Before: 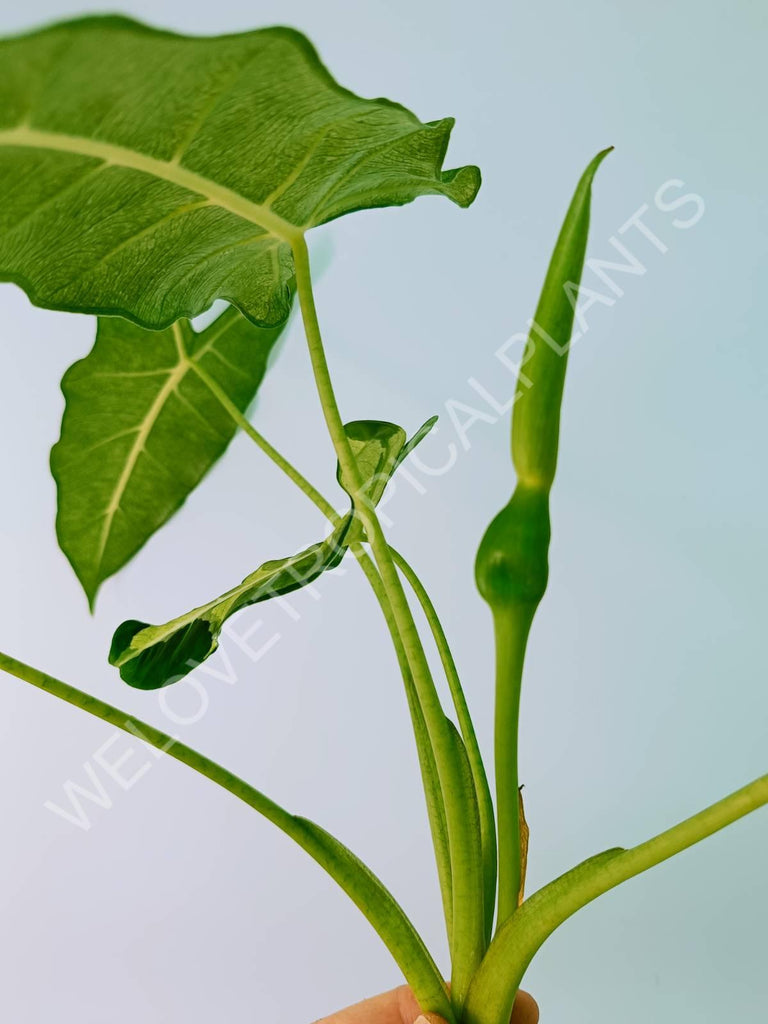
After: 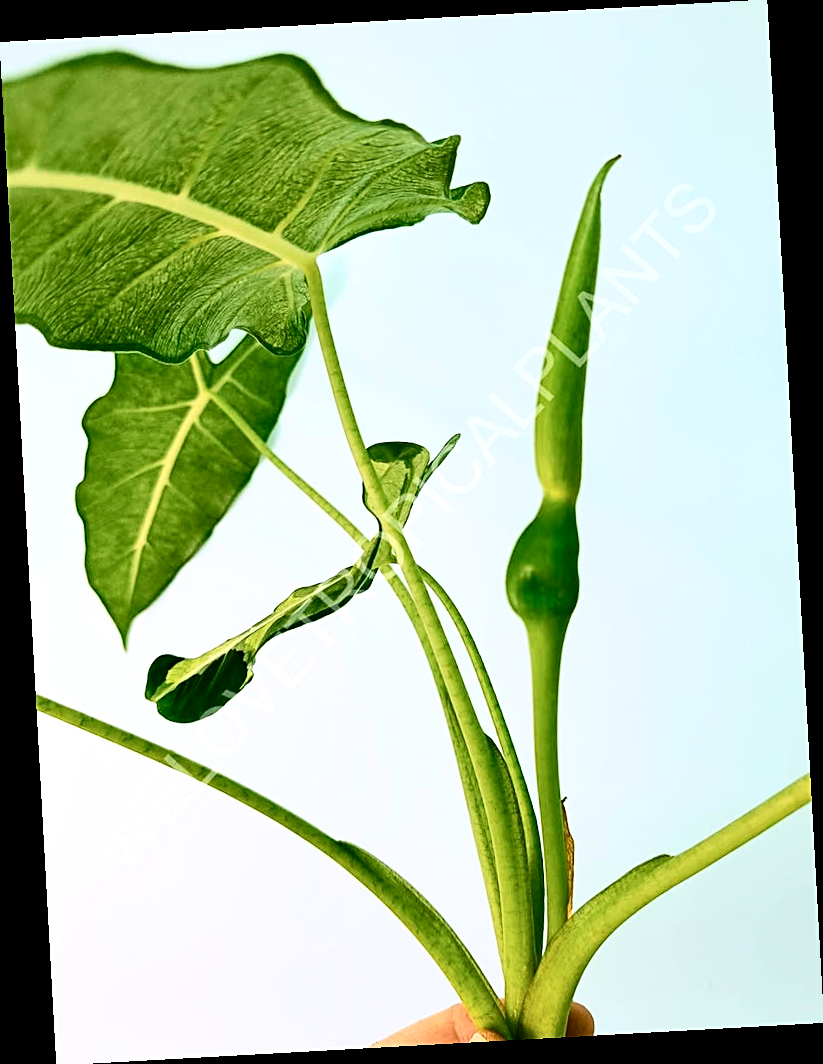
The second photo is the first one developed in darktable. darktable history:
contrast brightness saturation: contrast 0.28
exposure: exposure 0.485 EV, compensate highlight preservation false
rotate and perspective: rotation -3.18°, automatic cropping off
sharpen: on, module defaults
local contrast: mode bilateral grid, contrast 20, coarseness 50, detail 120%, midtone range 0.2
levels: levels [0.016, 0.5, 0.996]
